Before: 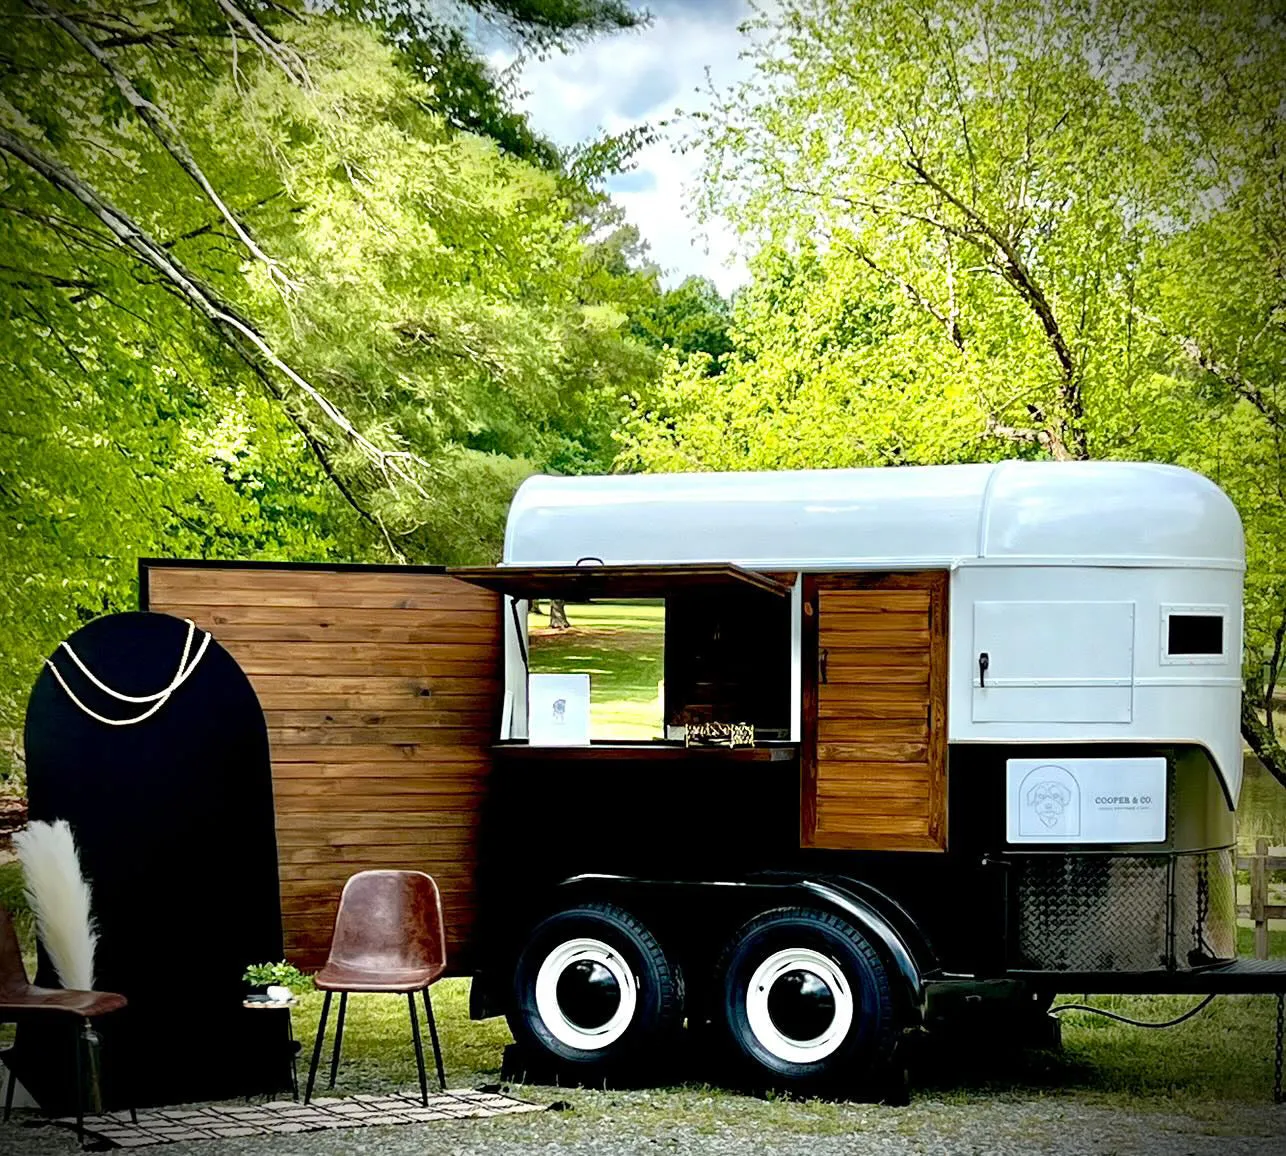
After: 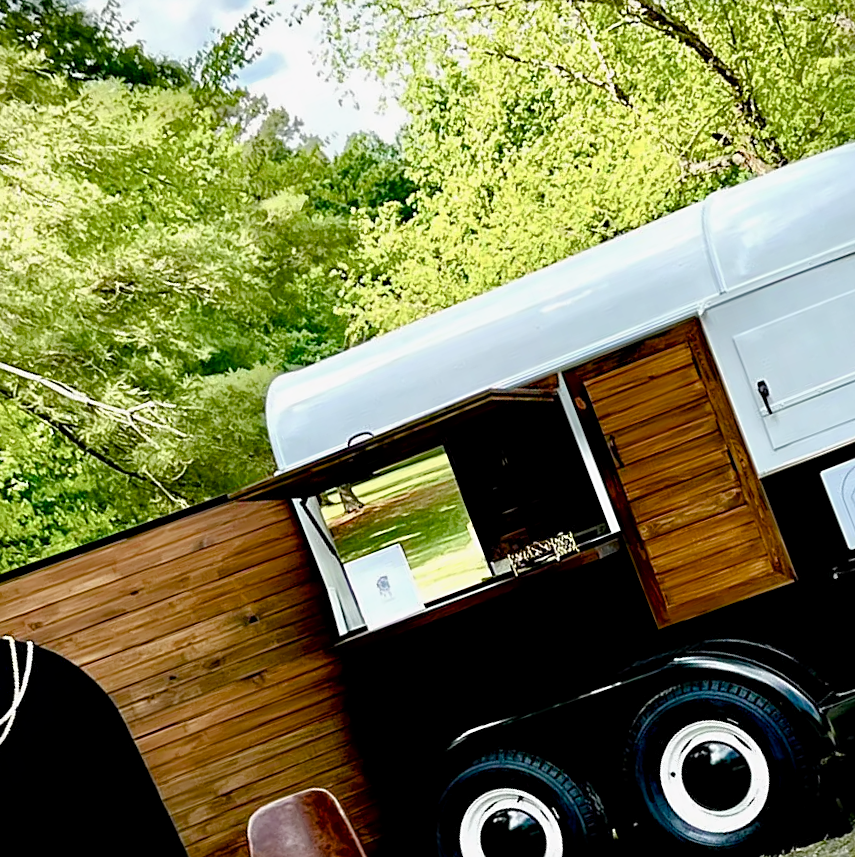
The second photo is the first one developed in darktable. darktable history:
exposure: black level correction 0.002, exposure -0.096 EV, compensate exposure bias true, compensate highlight preservation false
crop and rotate: angle 21.07°, left 6.992%, right 4.337%, bottom 1.068%
sharpen: amount 0.214
color balance rgb: highlights gain › chroma 0.13%, highlights gain › hue 330.12°, perceptual saturation grading › global saturation 20%, perceptual saturation grading › highlights -50.572%, perceptual saturation grading › shadows 30.947%, global vibrance 20%
